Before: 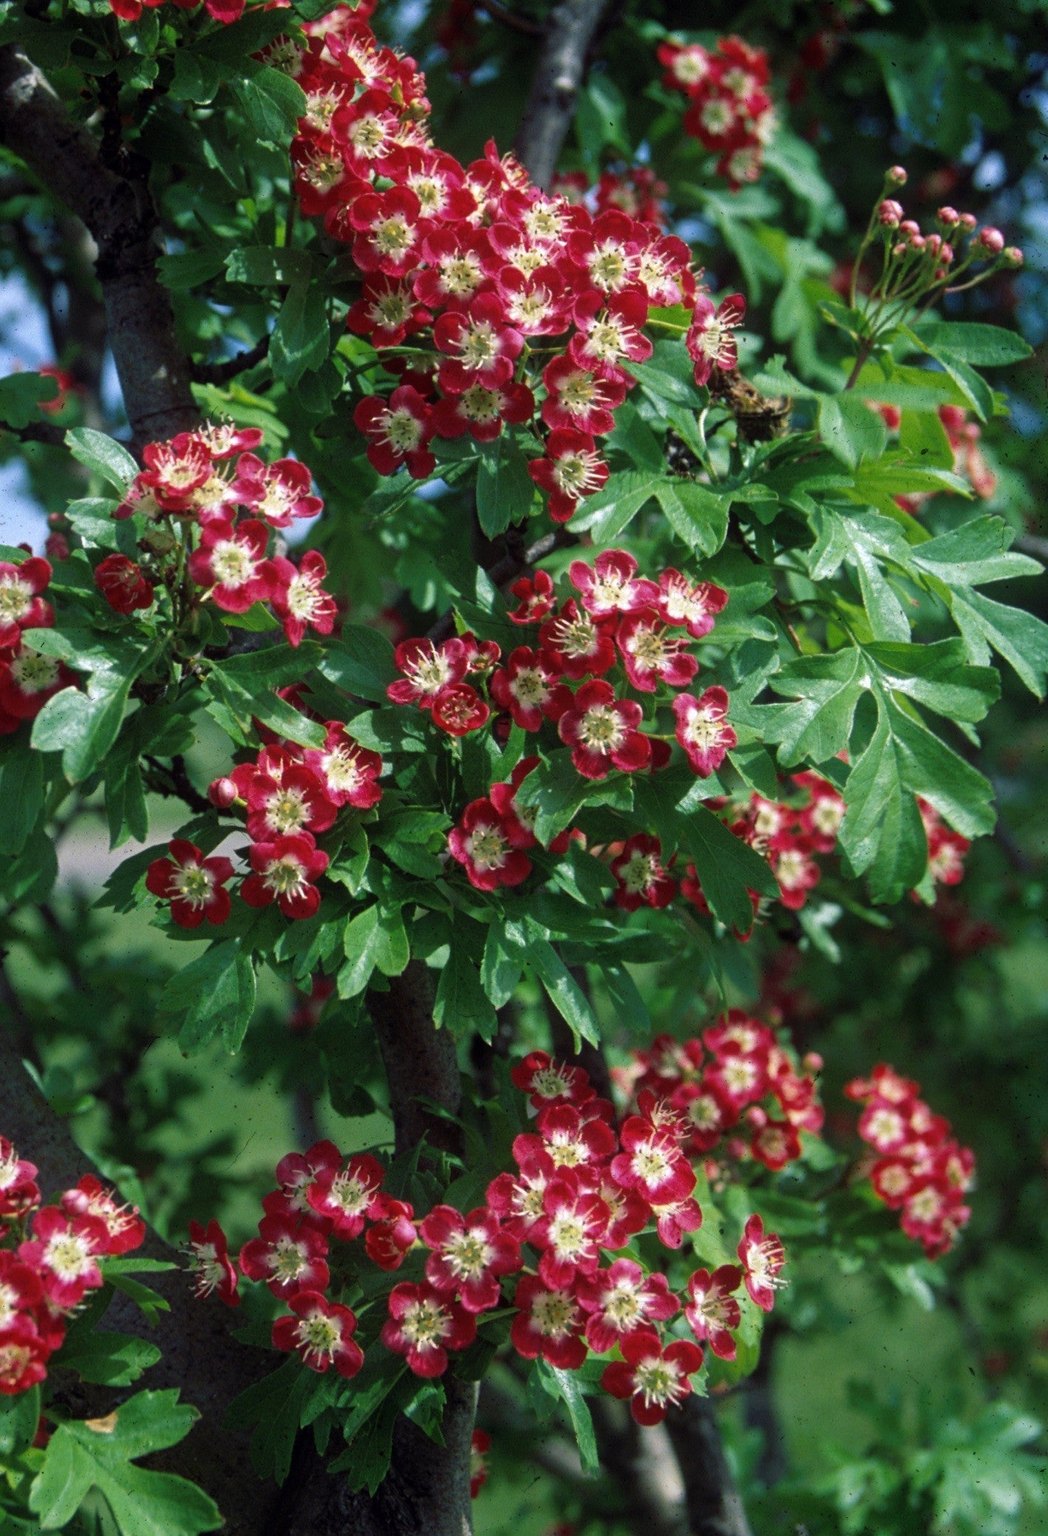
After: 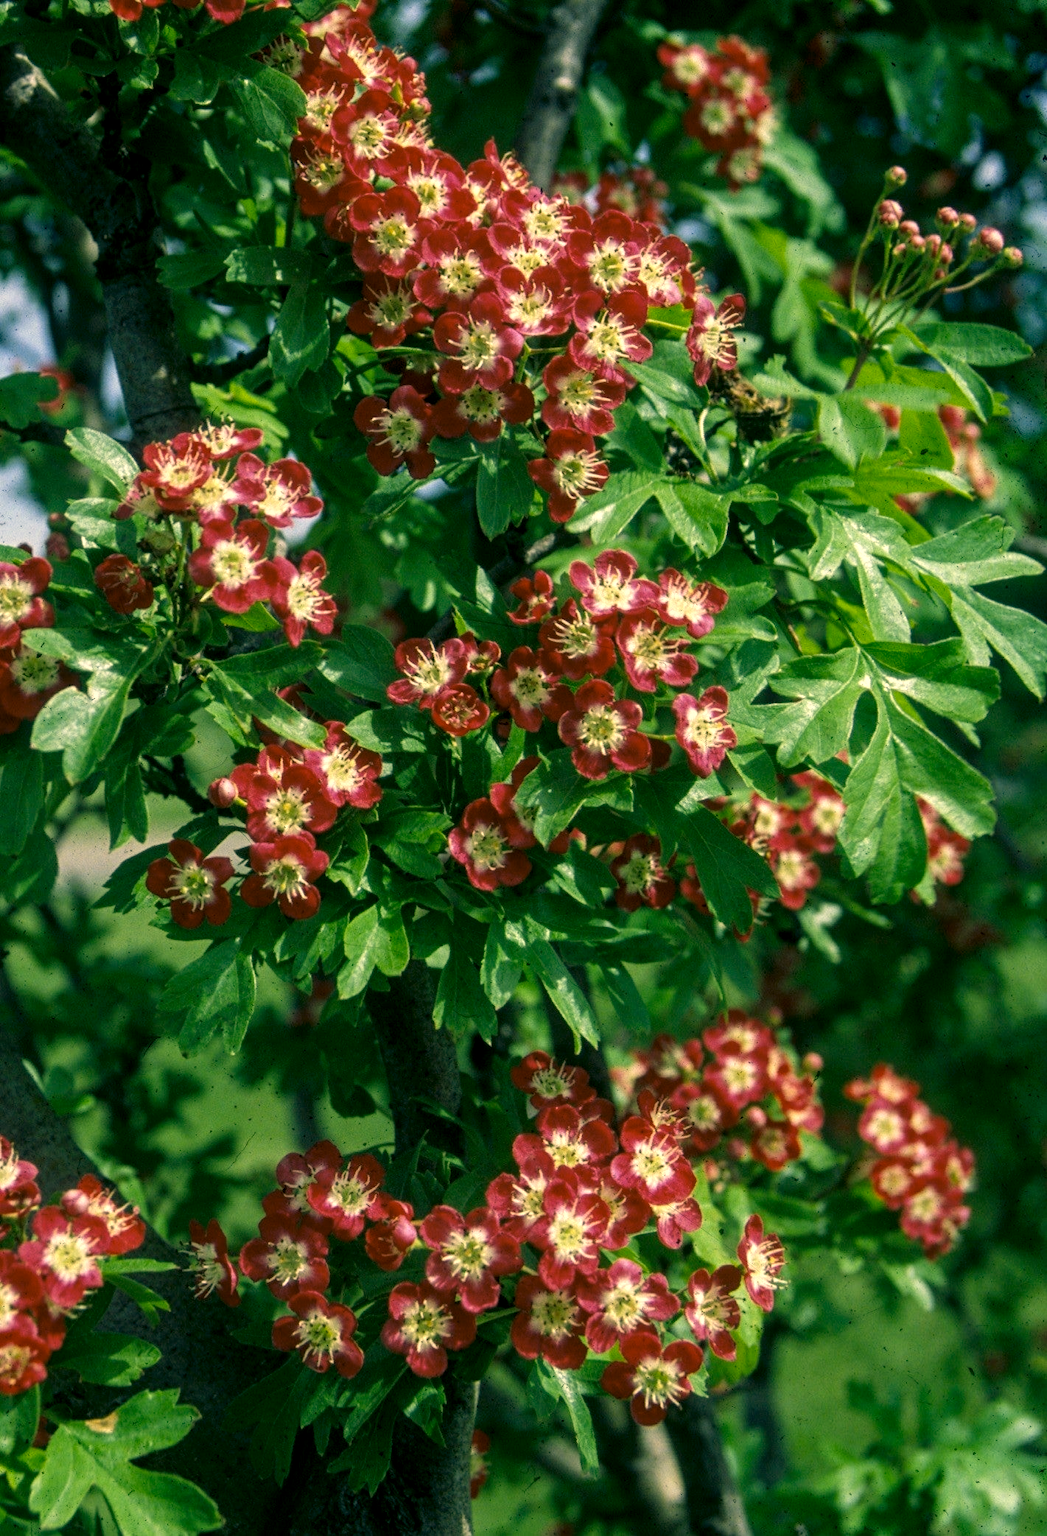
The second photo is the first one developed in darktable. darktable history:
color correction: highlights a* 5.25, highlights b* 24.81, shadows a* -16.3, shadows b* 4.01
local contrast: detail 130%
